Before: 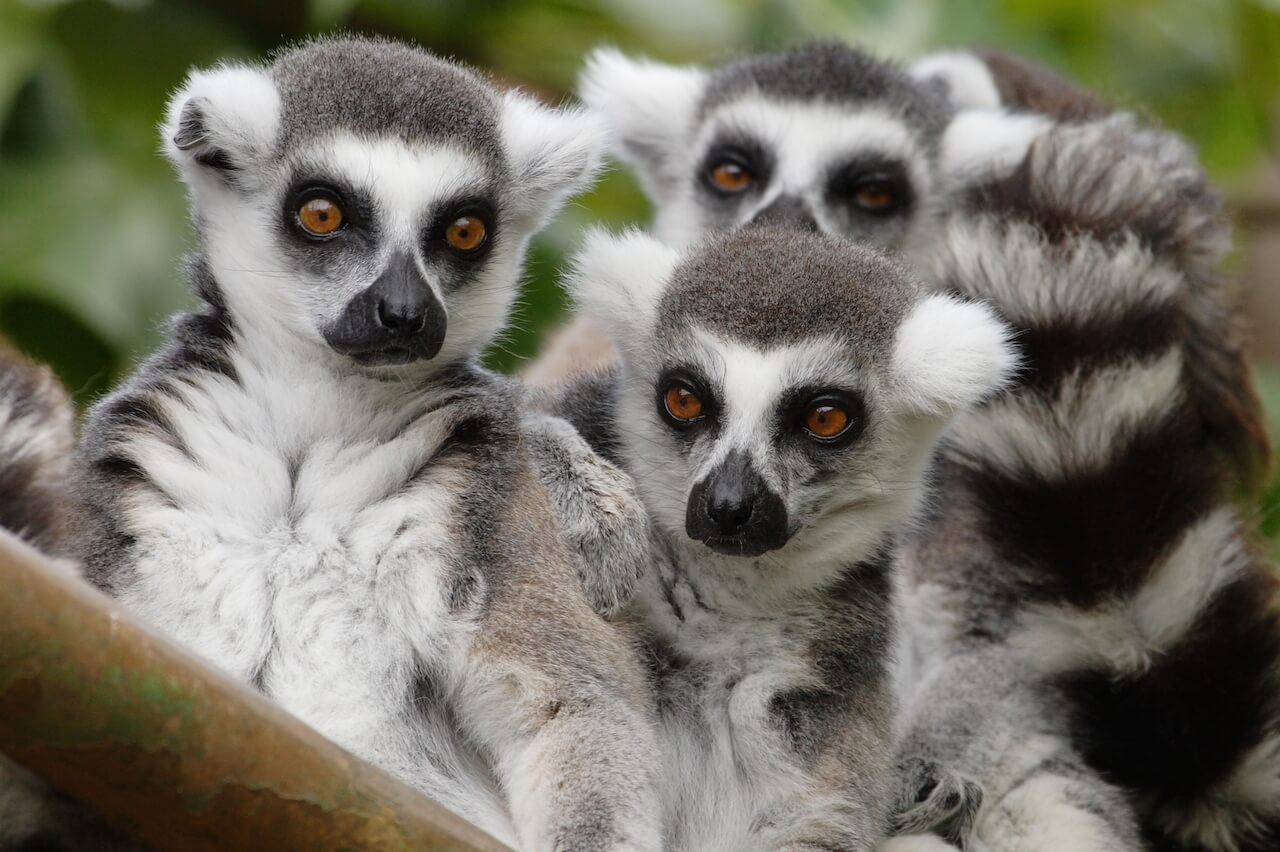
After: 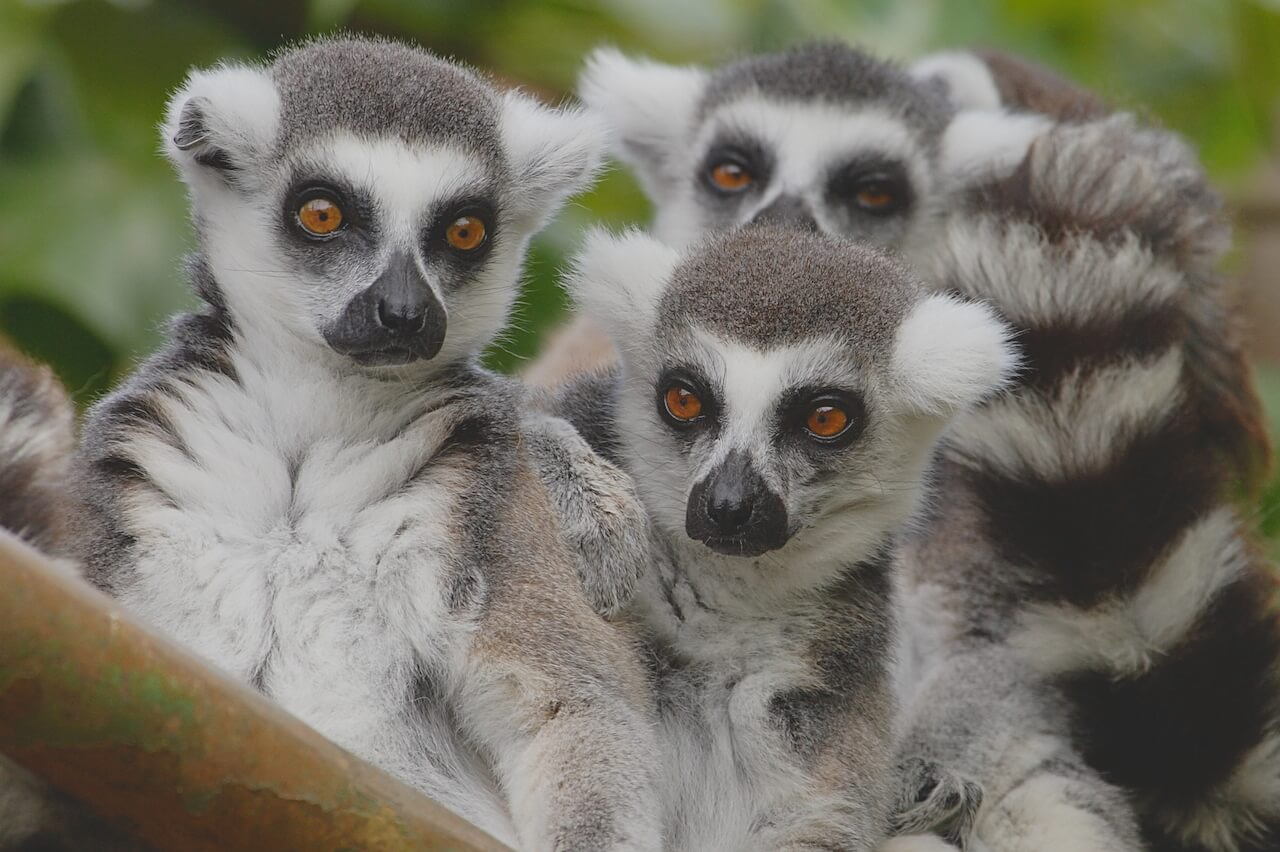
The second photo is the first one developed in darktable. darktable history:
sharpen: on, module defaults
contrast brightness saturation: contrast -0.28
